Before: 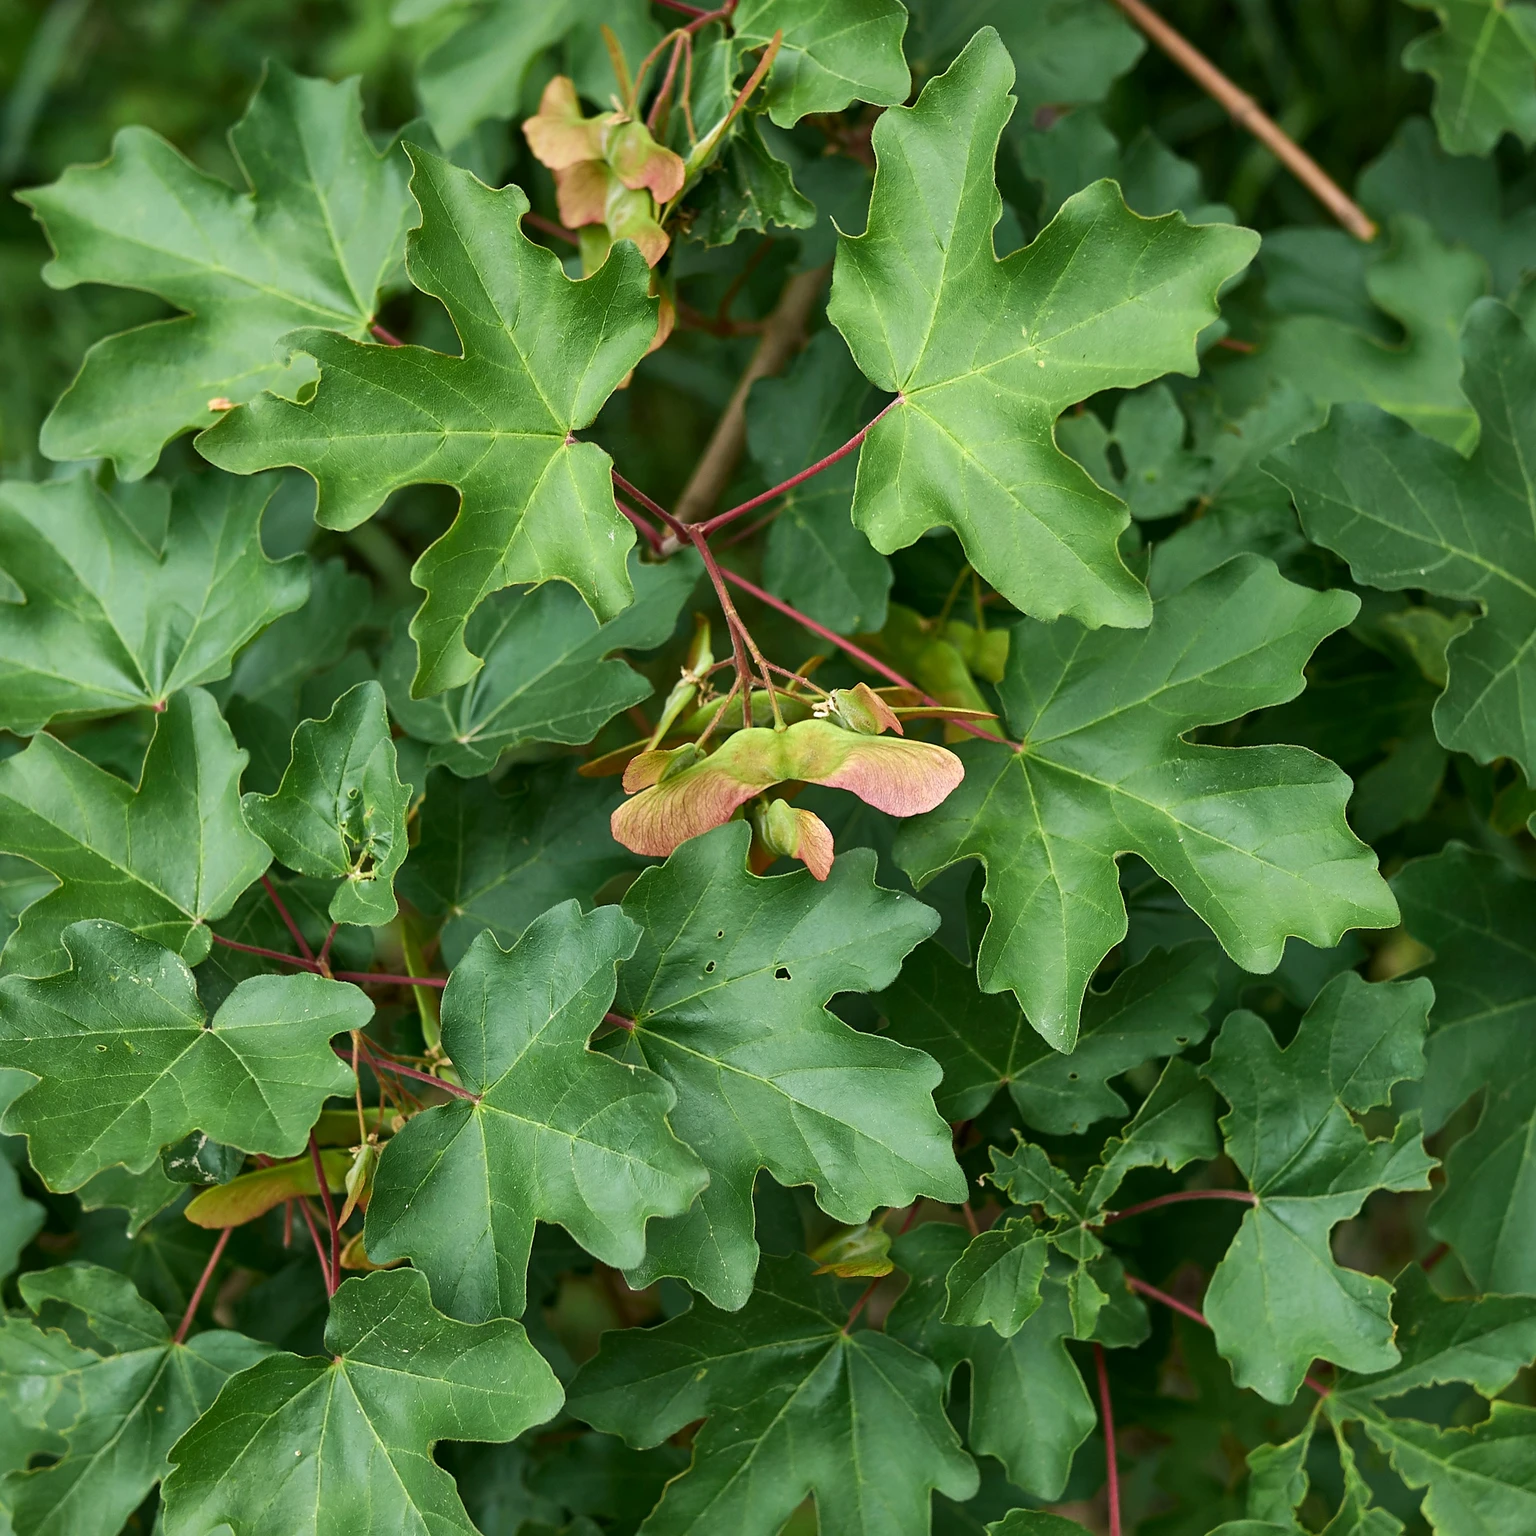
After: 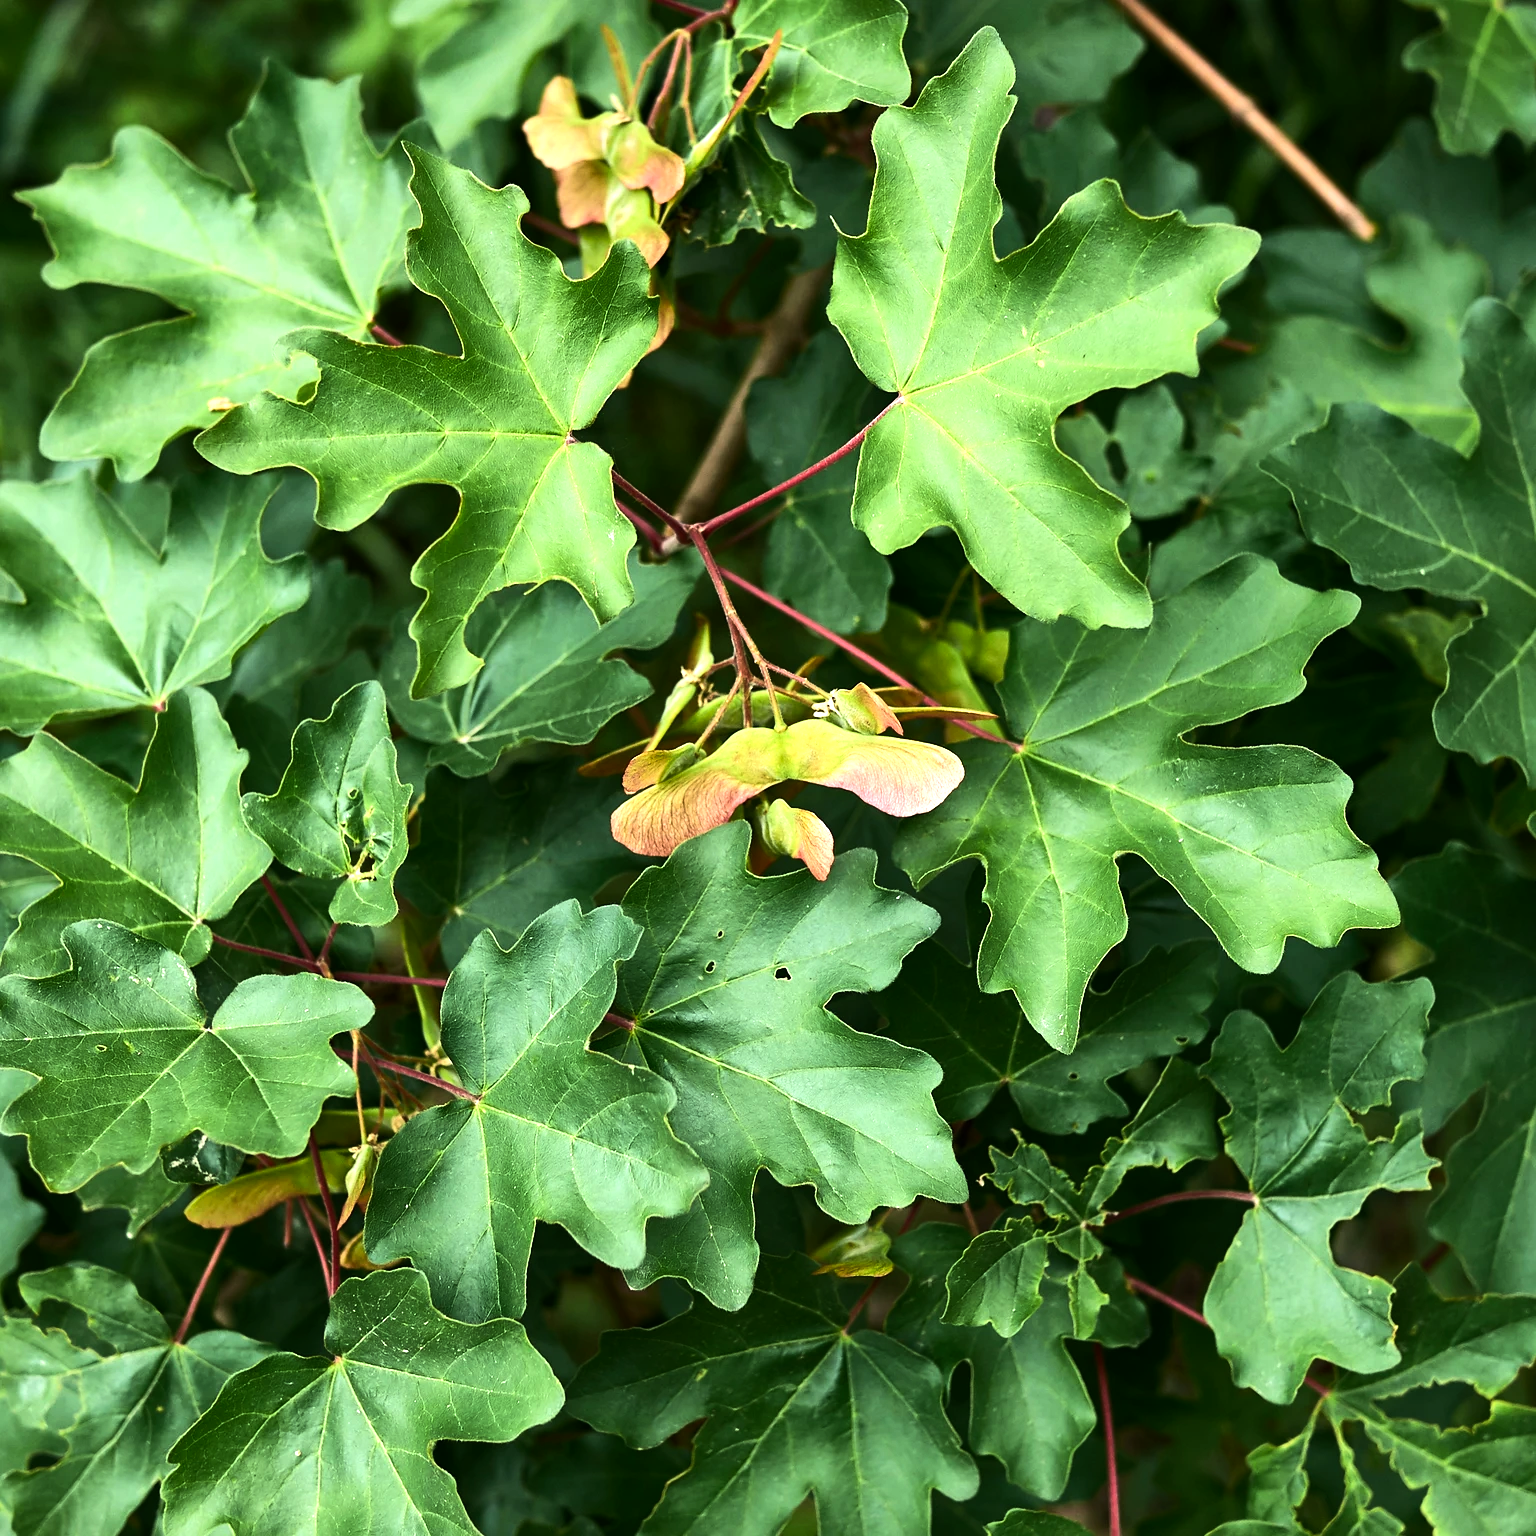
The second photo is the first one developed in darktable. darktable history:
contrast brightness saturation: contrast 0.1, brightness 0.03, saturation 0.09
tone equalizer: -8 EV -1.08 EV, -7 EV -1.01 EV, -6 EV -0.867 EV, -5 EV -0.578 EV, -3 EV 0.578 EV, -2 EV 0.867 EV, -1 EV 1.01 EV, +0 EV 1.08 EV, edges refinement/feathering 500, mask exposure compensation -1.57 EV, preserve details no
